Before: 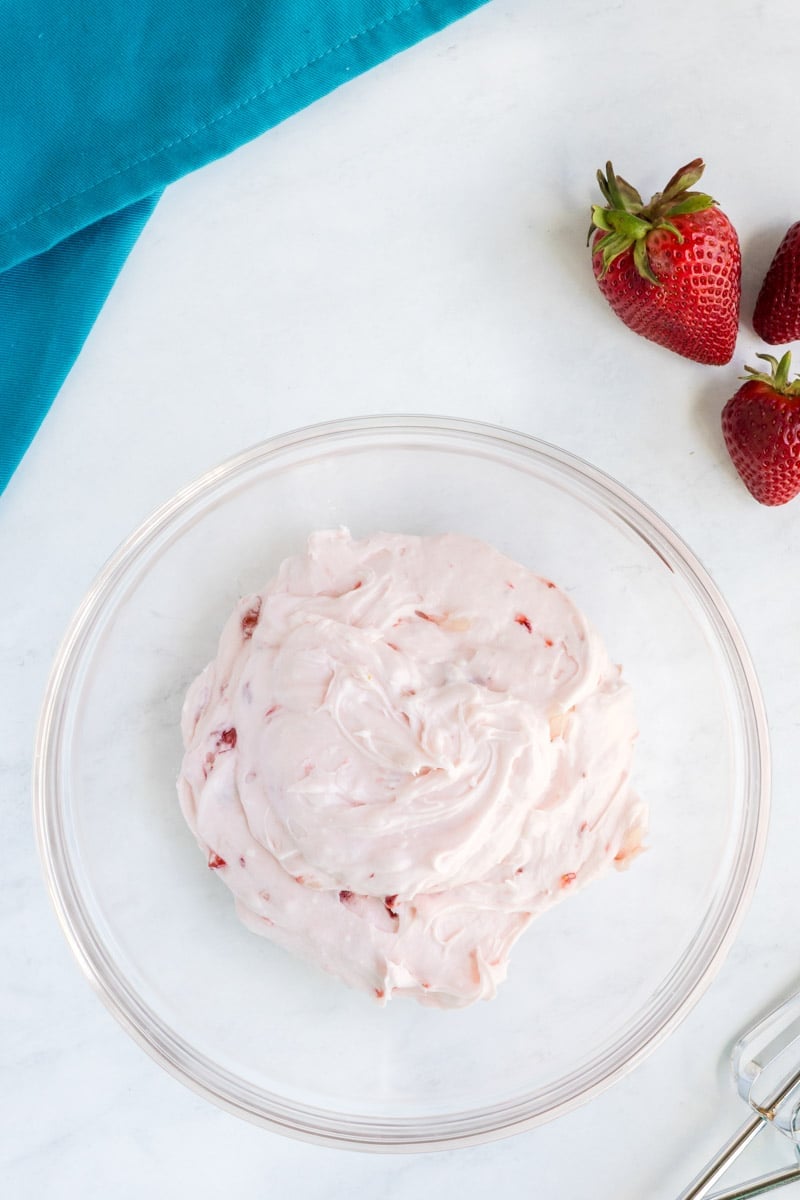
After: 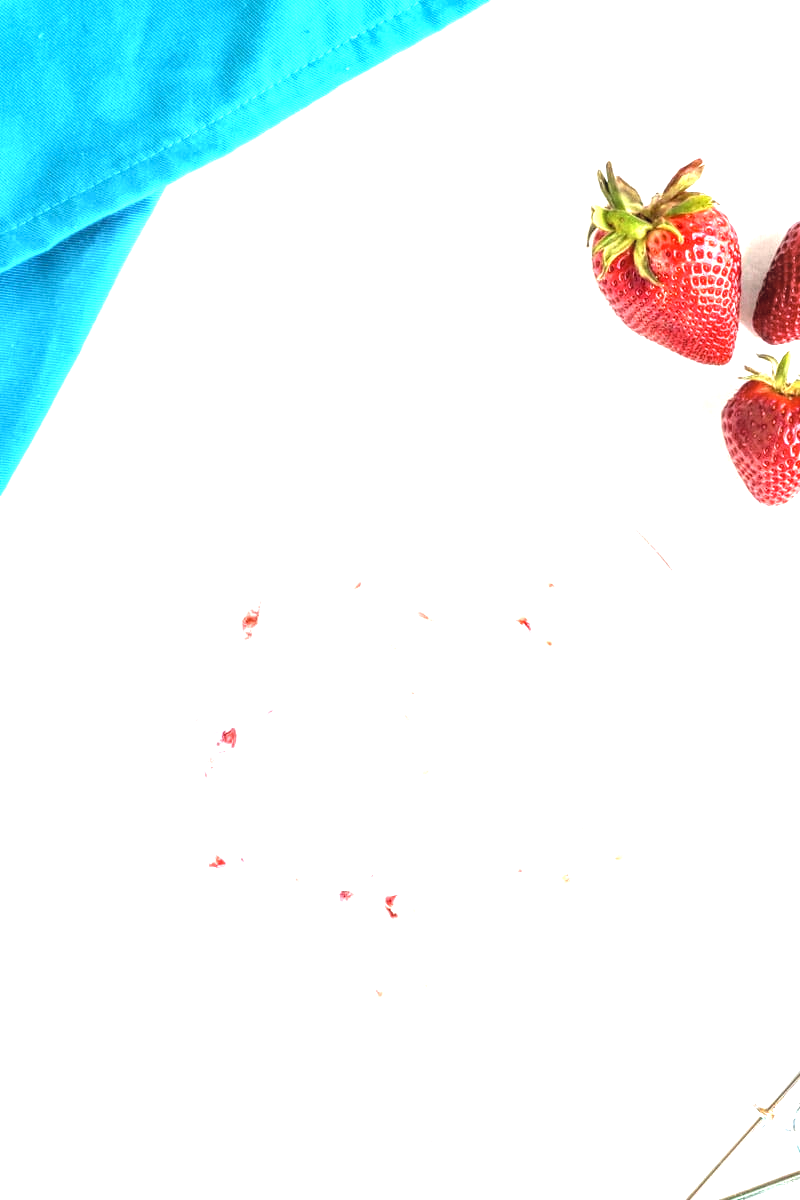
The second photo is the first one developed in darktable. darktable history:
tone equalizer: -8 EV -0.728 EV, -7 EV -0.687 EV, -6 EV -0.564 EV, -5 EV -0.4 EV, -3 EV 0.398 EV, -2 EV 0.6 EV, -1 EV 0.688 EV, +0 EV 0.741 EV
local contrast: highlights 61%, detail 143%, midtone range 0.425
exposure: black level correction 0, exposure 0.93 EV, compensate highlight preservation false
